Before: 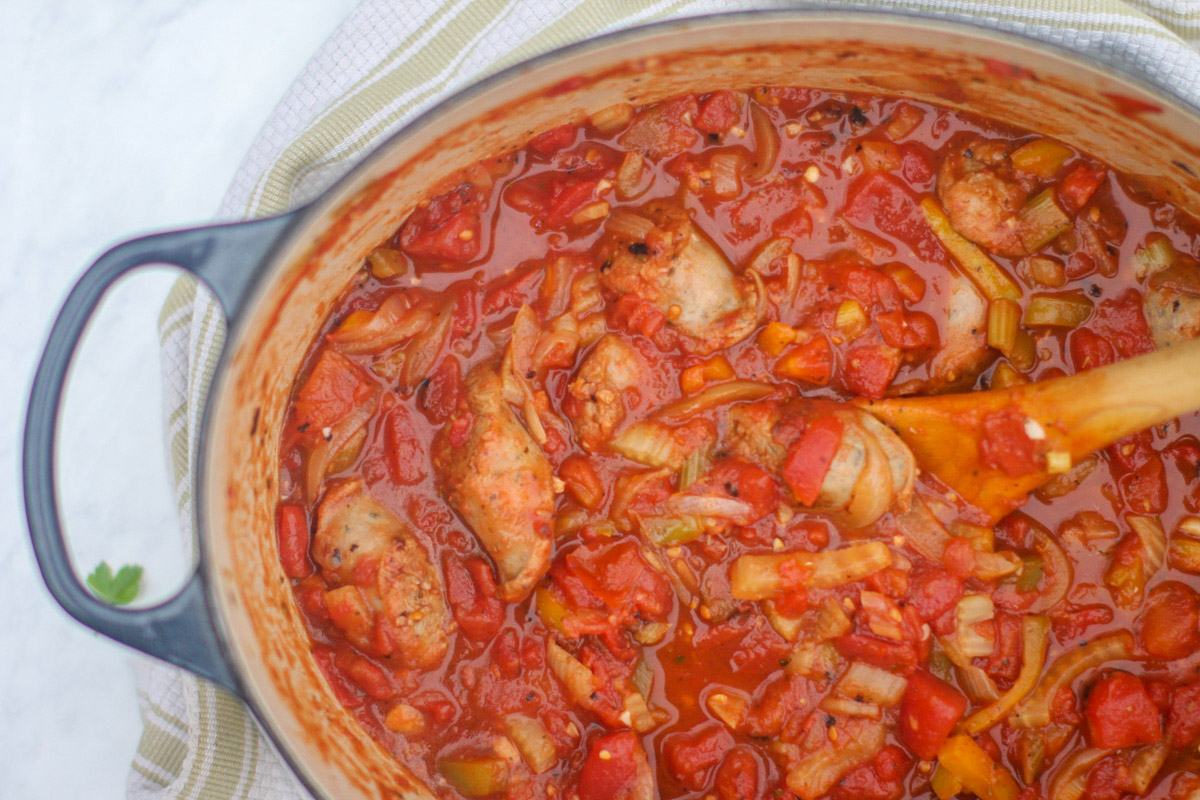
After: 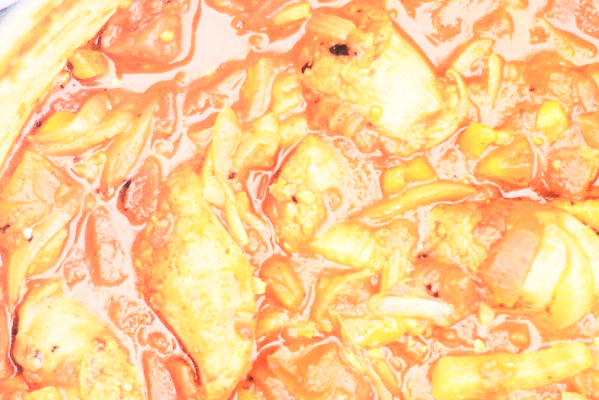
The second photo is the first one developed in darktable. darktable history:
contrast brightness saturation: contrast 0.43, brightness 0.56, saturation -0.19
base curve: curves: ch0 [(0, 0) (0.007, 0.004) (0.027, 0.03) (0.046, 0.07) (0.207, 0.54) (0.442, 0.872) (0.673, 0.972) (1, 1)], preserve colors none
crop: left 25%, top 25%, right 25%, bottom 25%
